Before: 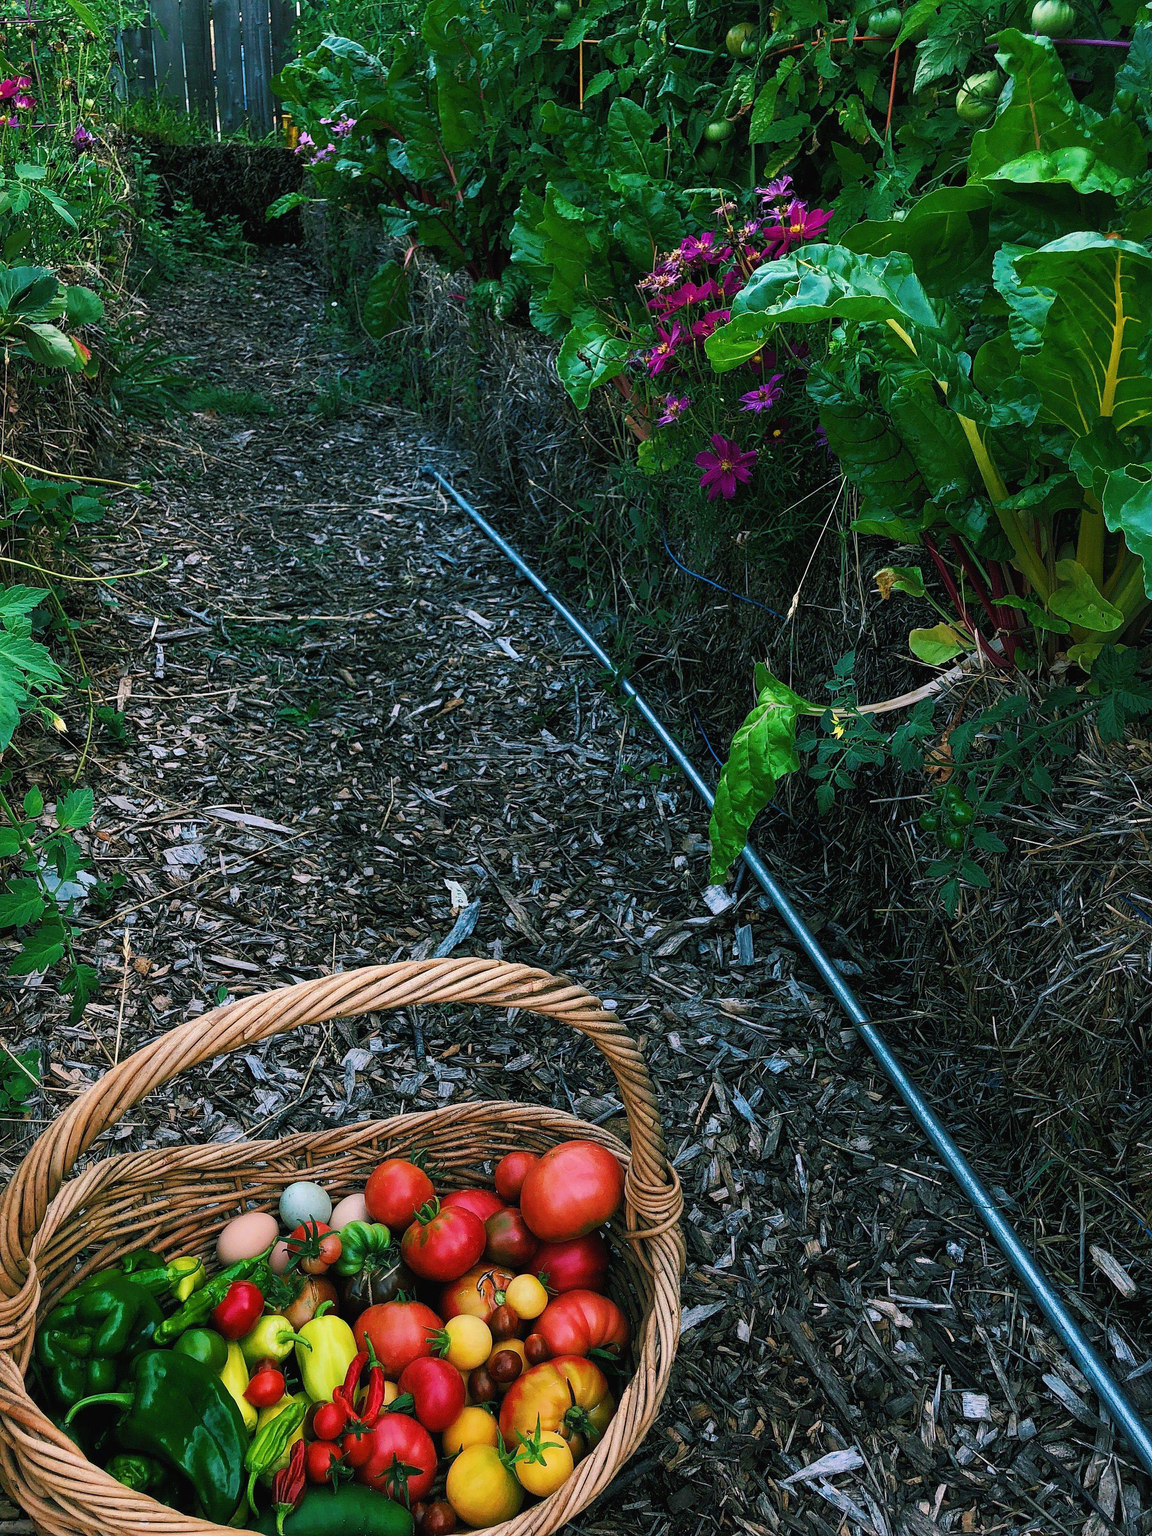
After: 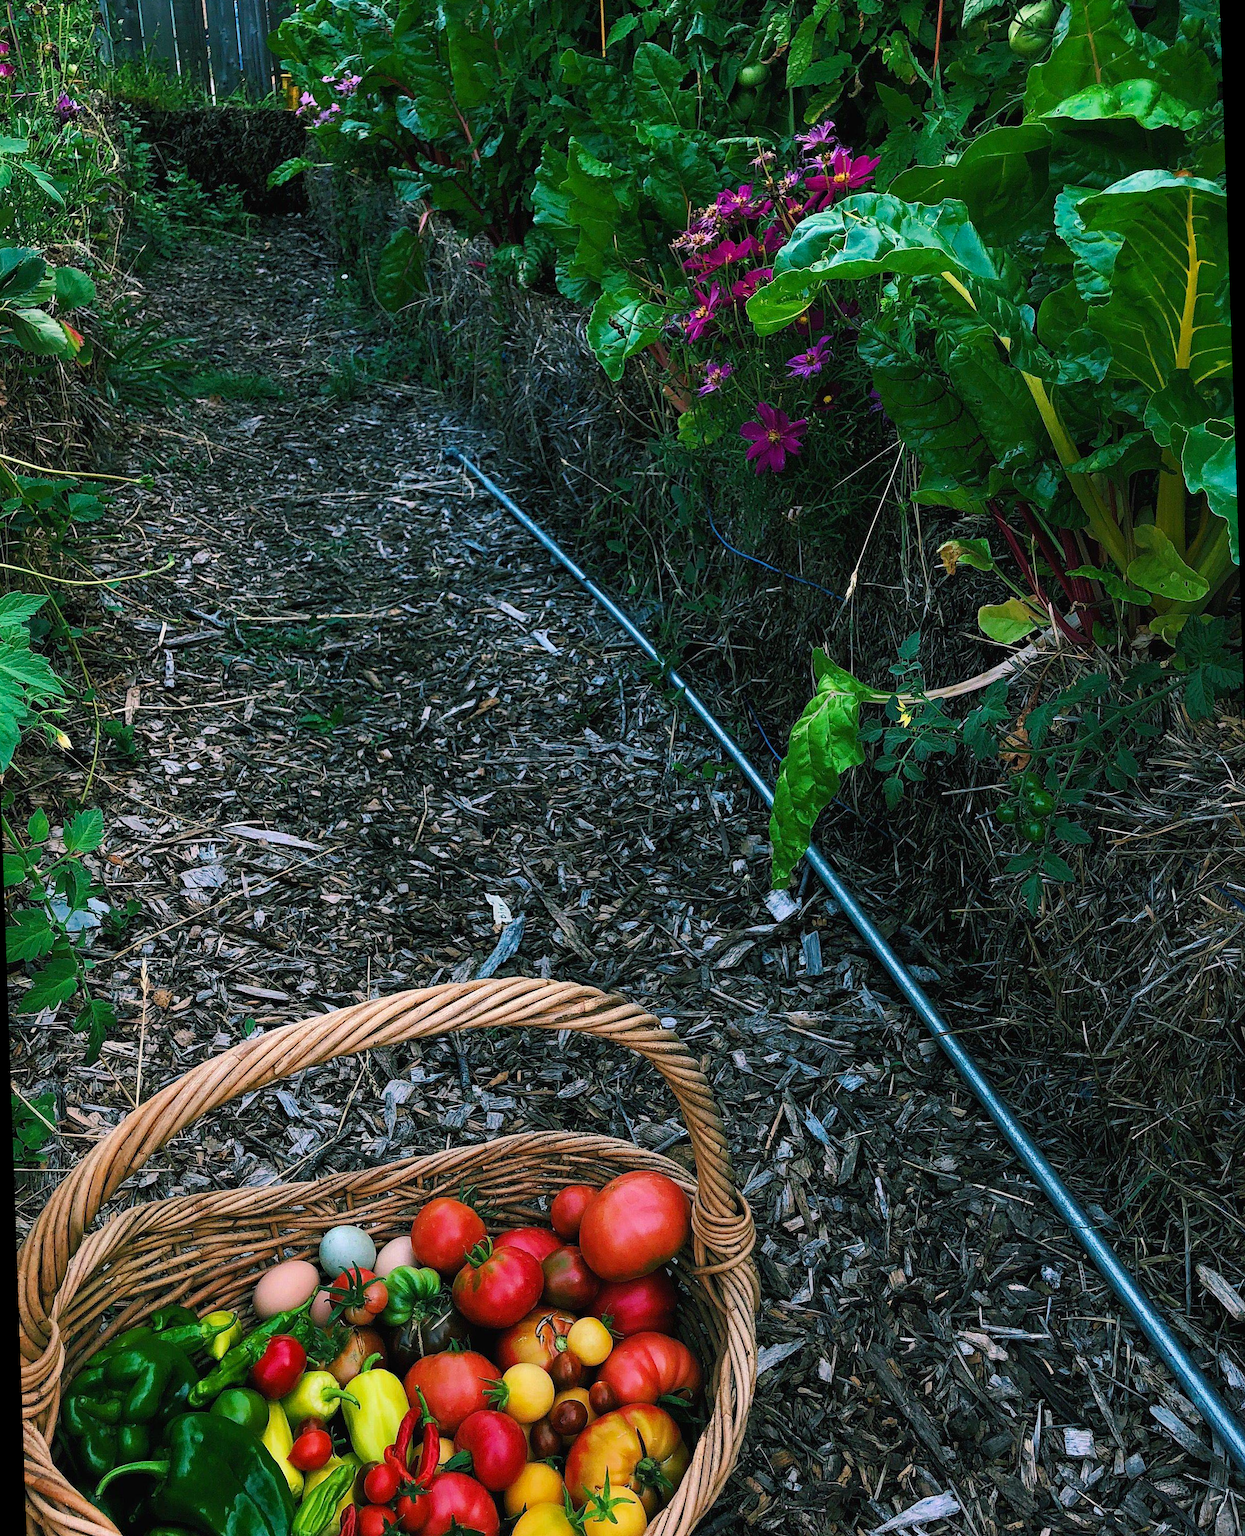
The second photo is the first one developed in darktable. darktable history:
rotate and perspective: rotation -2°, crop left 0.022, crop right 0.978, crop top 0.049, crop bottom 0.951
haze removal: compatibility mode true, adaptive false
